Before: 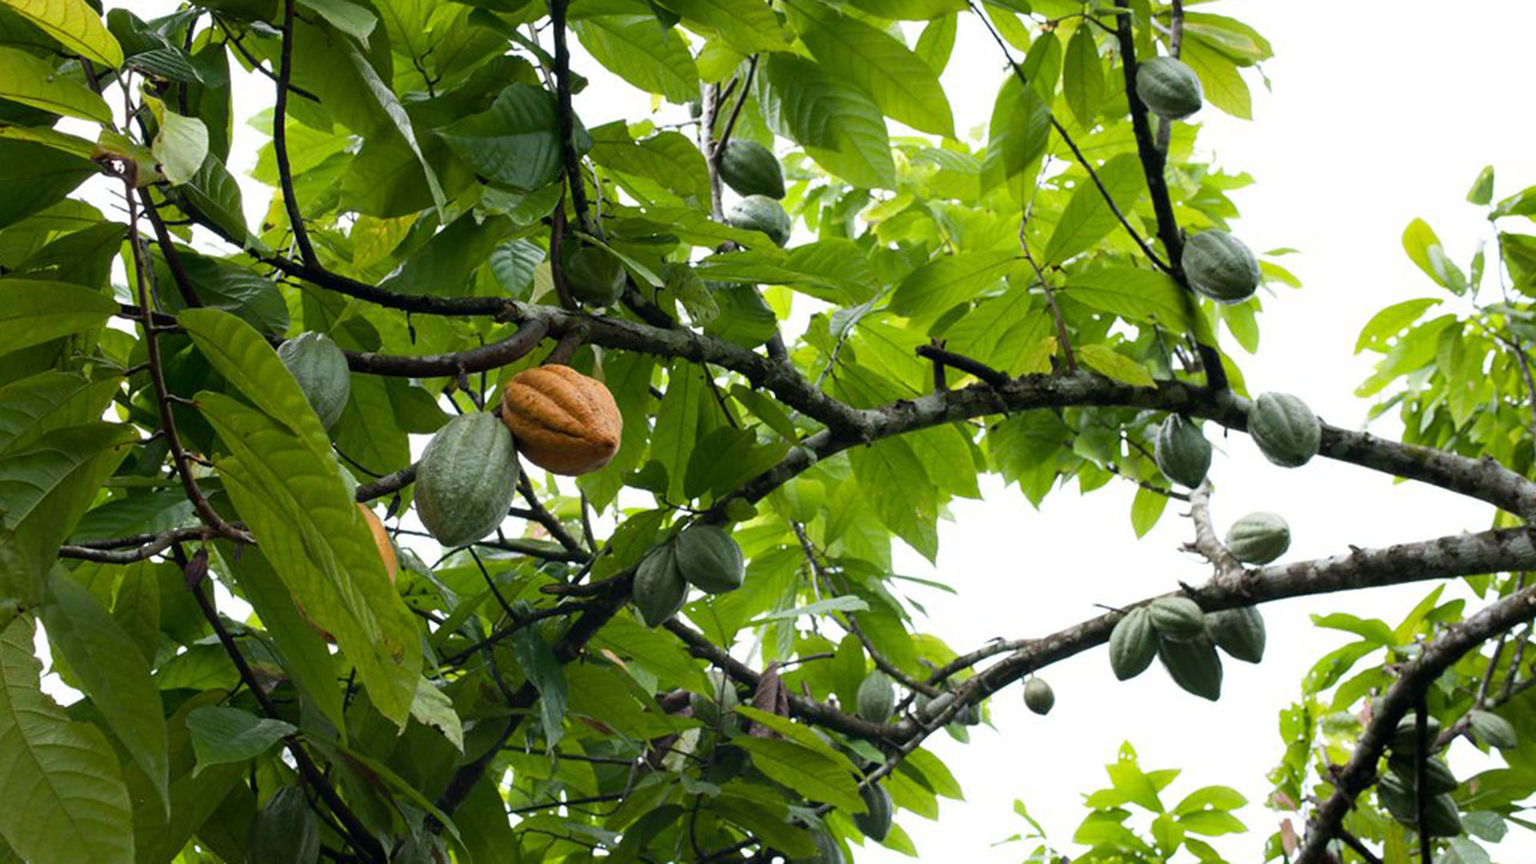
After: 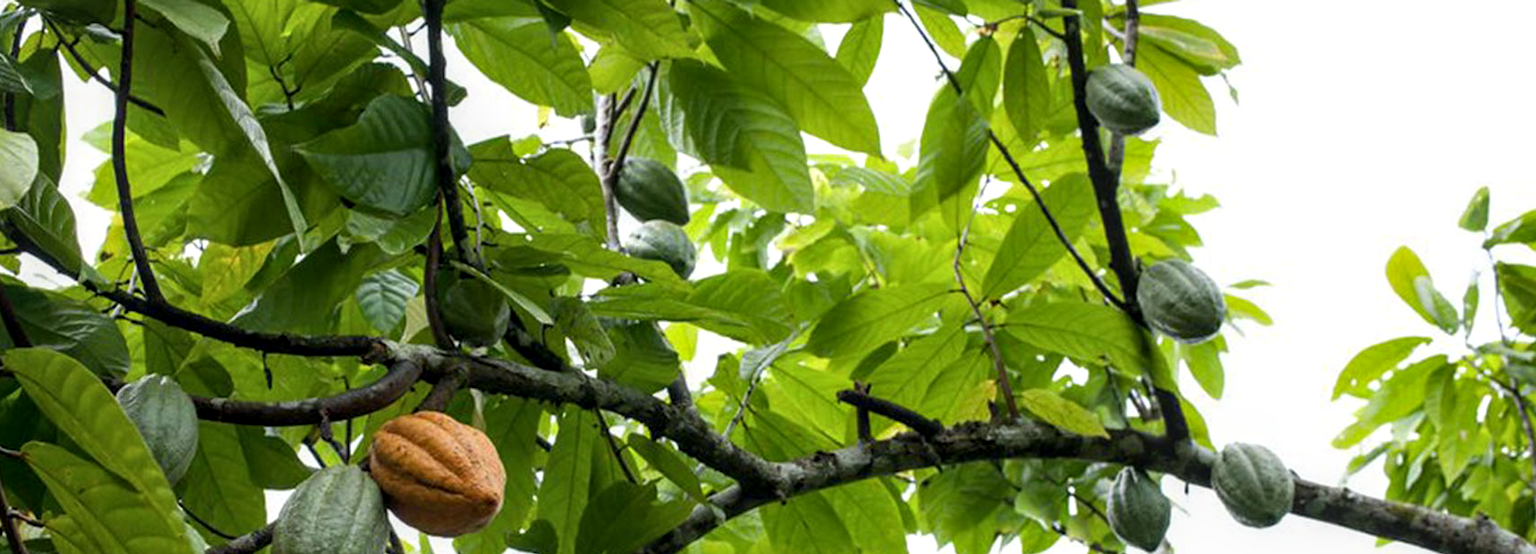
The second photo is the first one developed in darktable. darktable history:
crop and rotate: left 11.376%, bottom 43.061%
local contrast: on, module defaults
